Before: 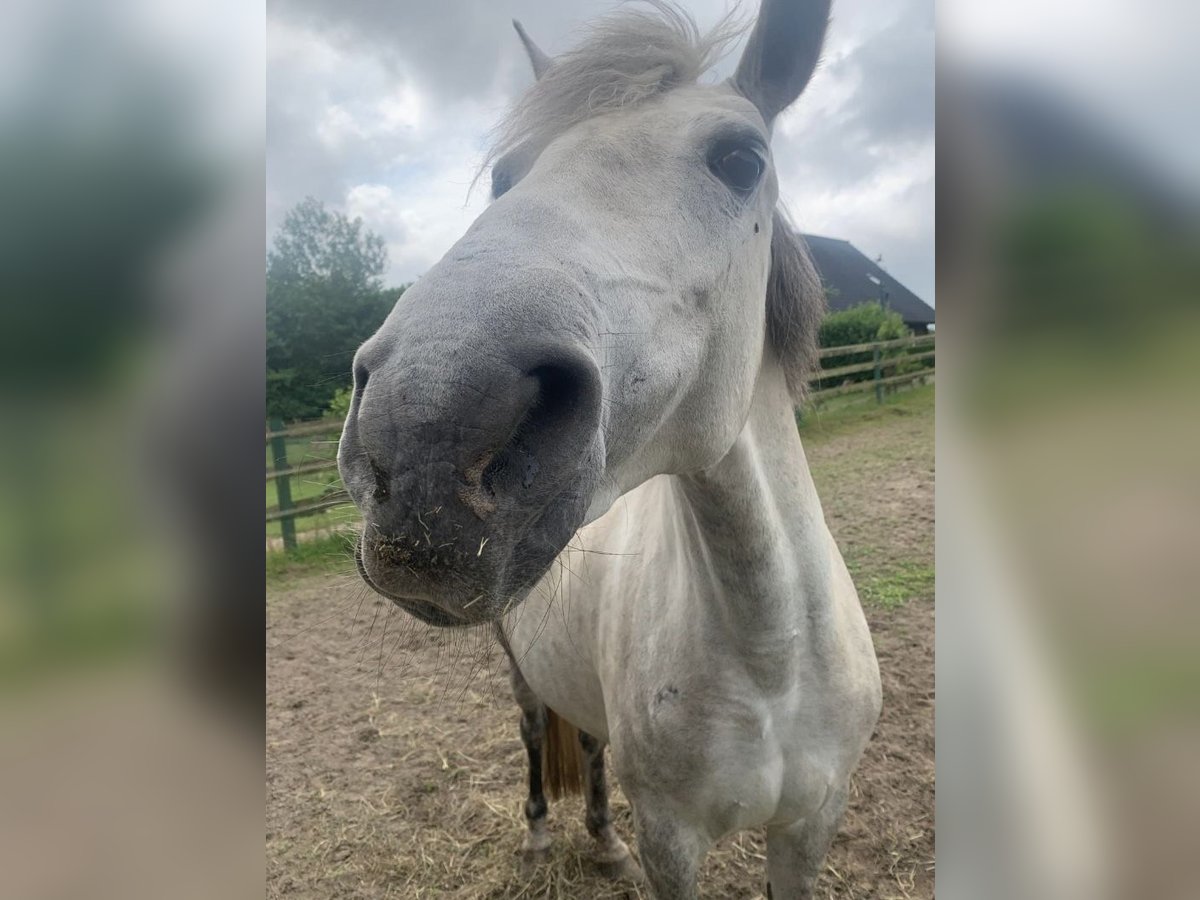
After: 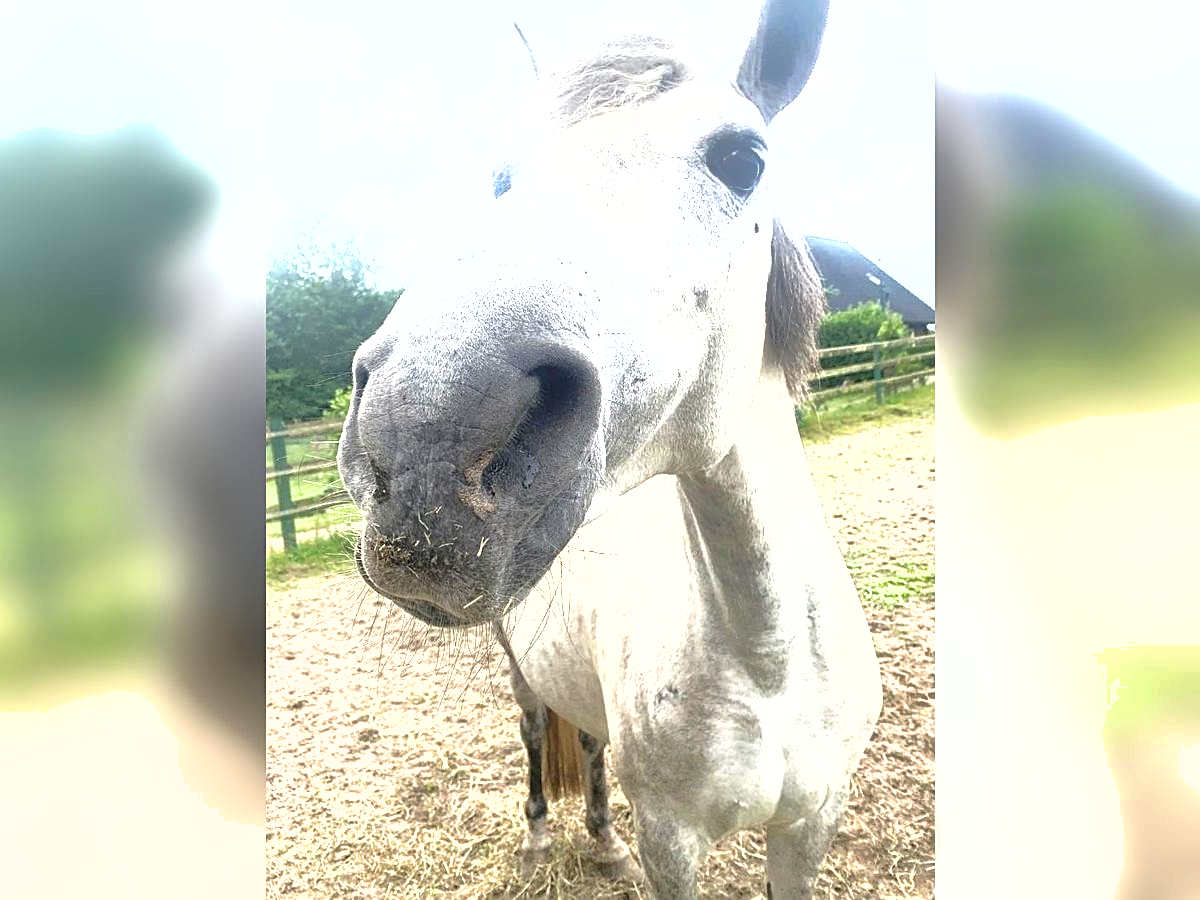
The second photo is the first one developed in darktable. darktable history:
exposure: exposure 2.049 EV, compensate highlight preservation false
shadows and highlights: shadows 30.16, highlights color adjustment 41.62%
sharpen: on, module defaults
